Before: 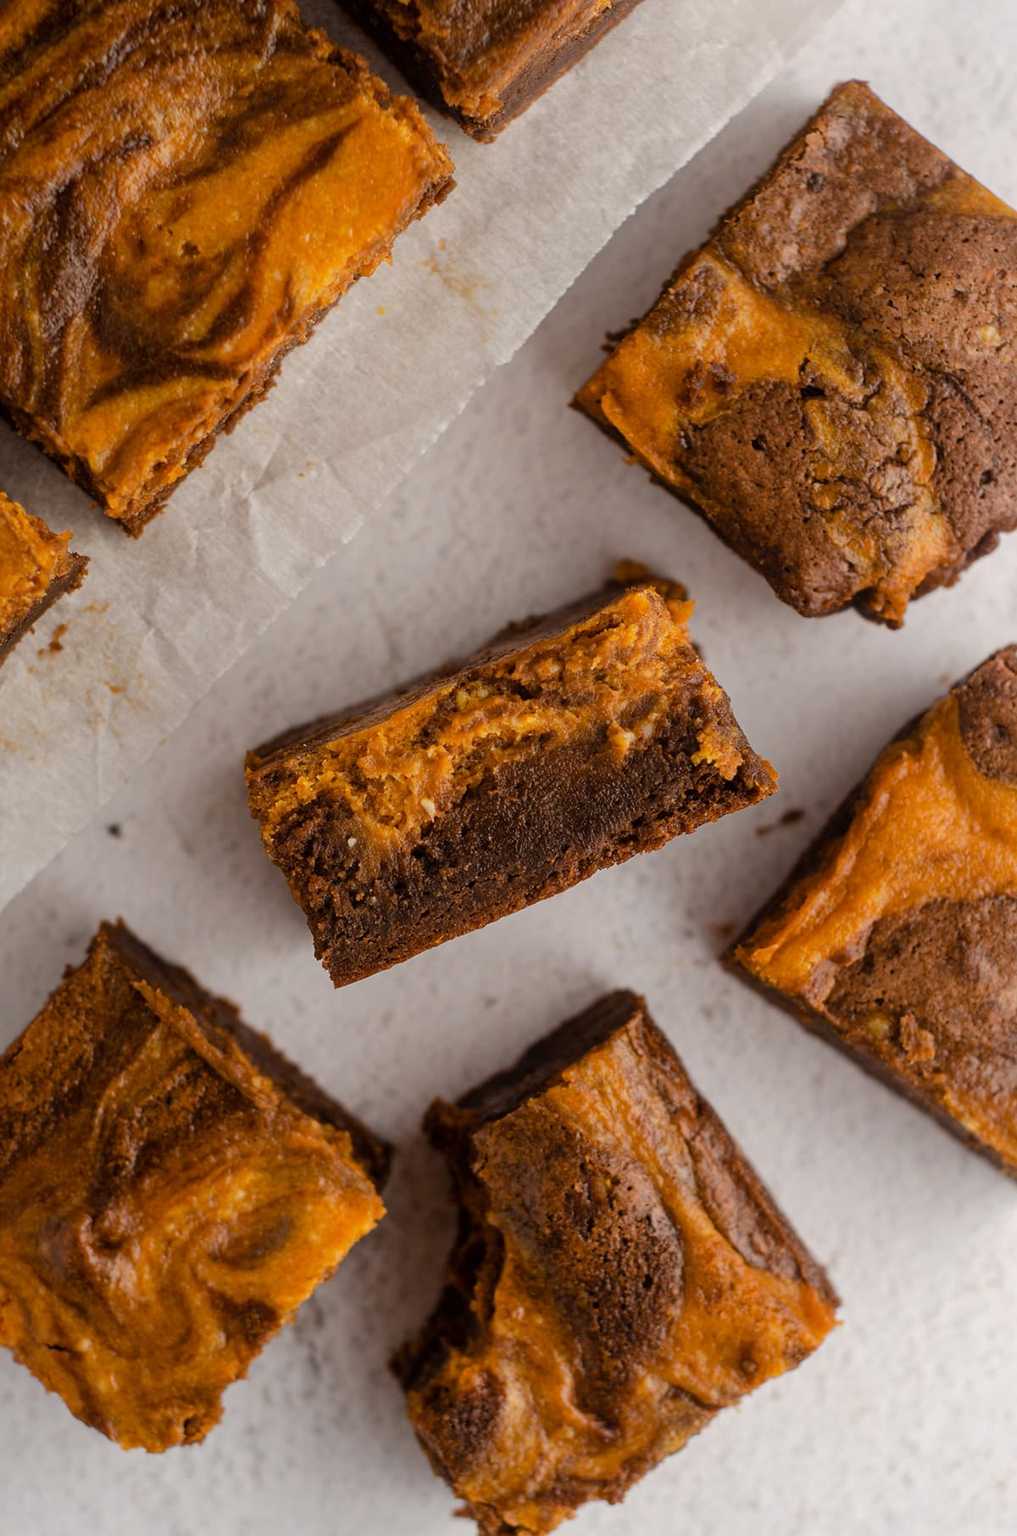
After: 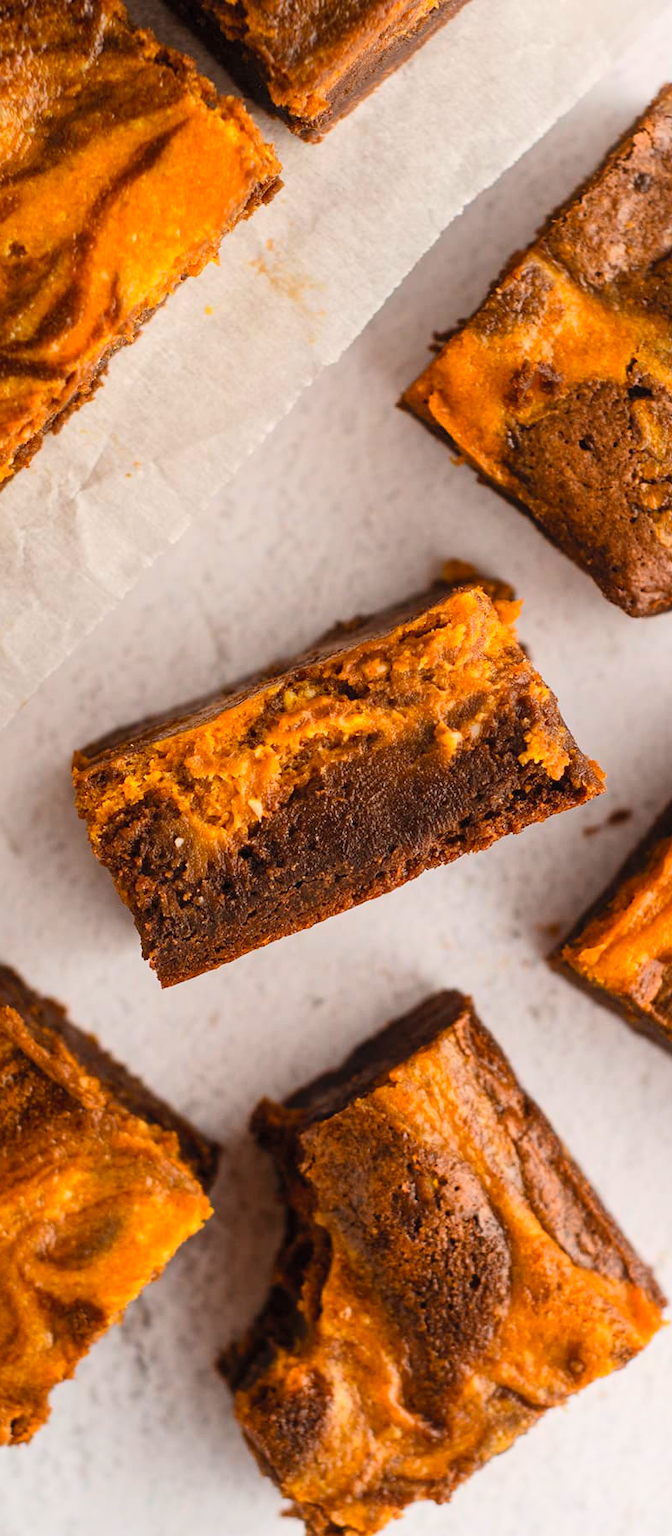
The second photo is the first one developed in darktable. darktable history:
contrast brightness saturation: contrast 0.24, brightness 0.258, saturation 0.384
crop: left 17.03%, right 16.816%
